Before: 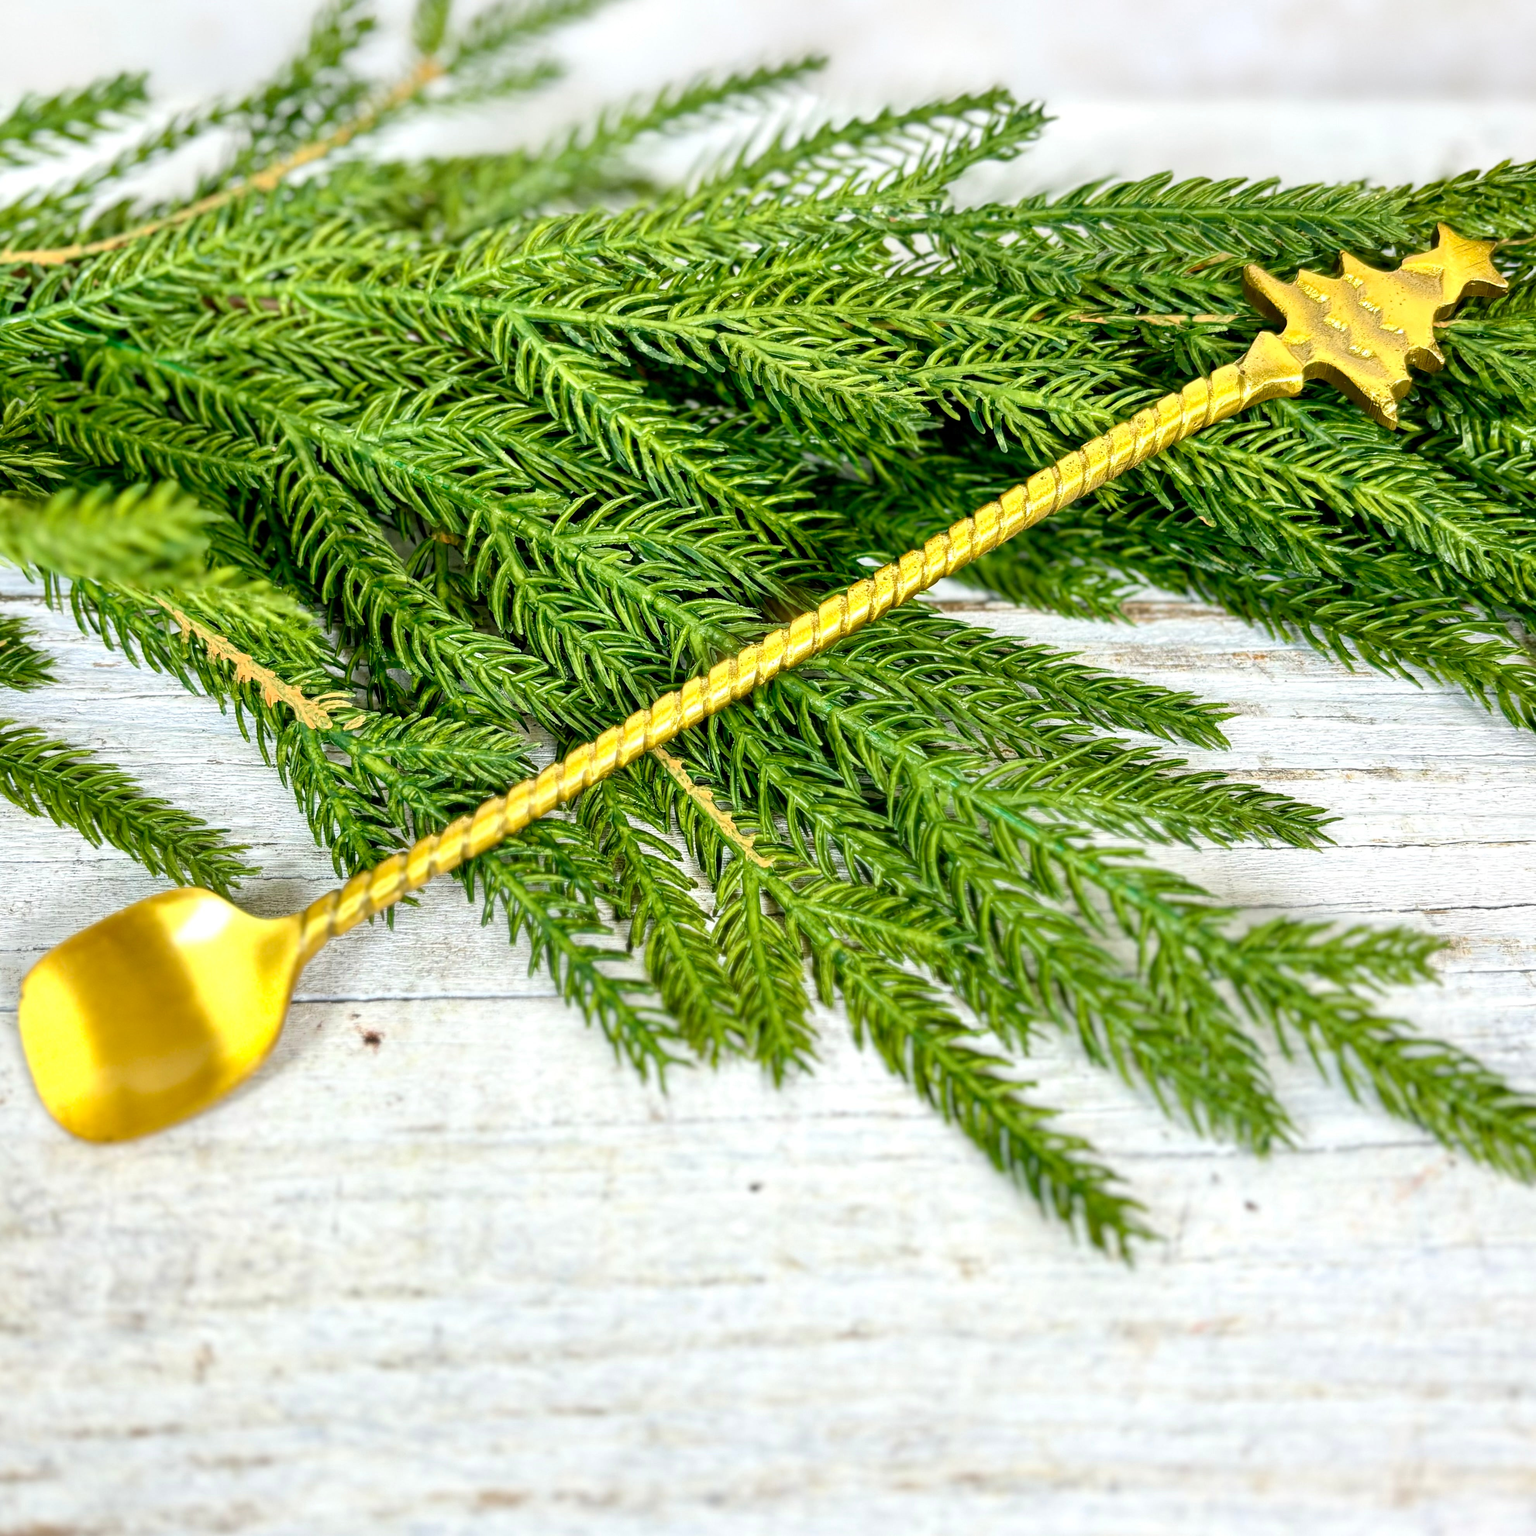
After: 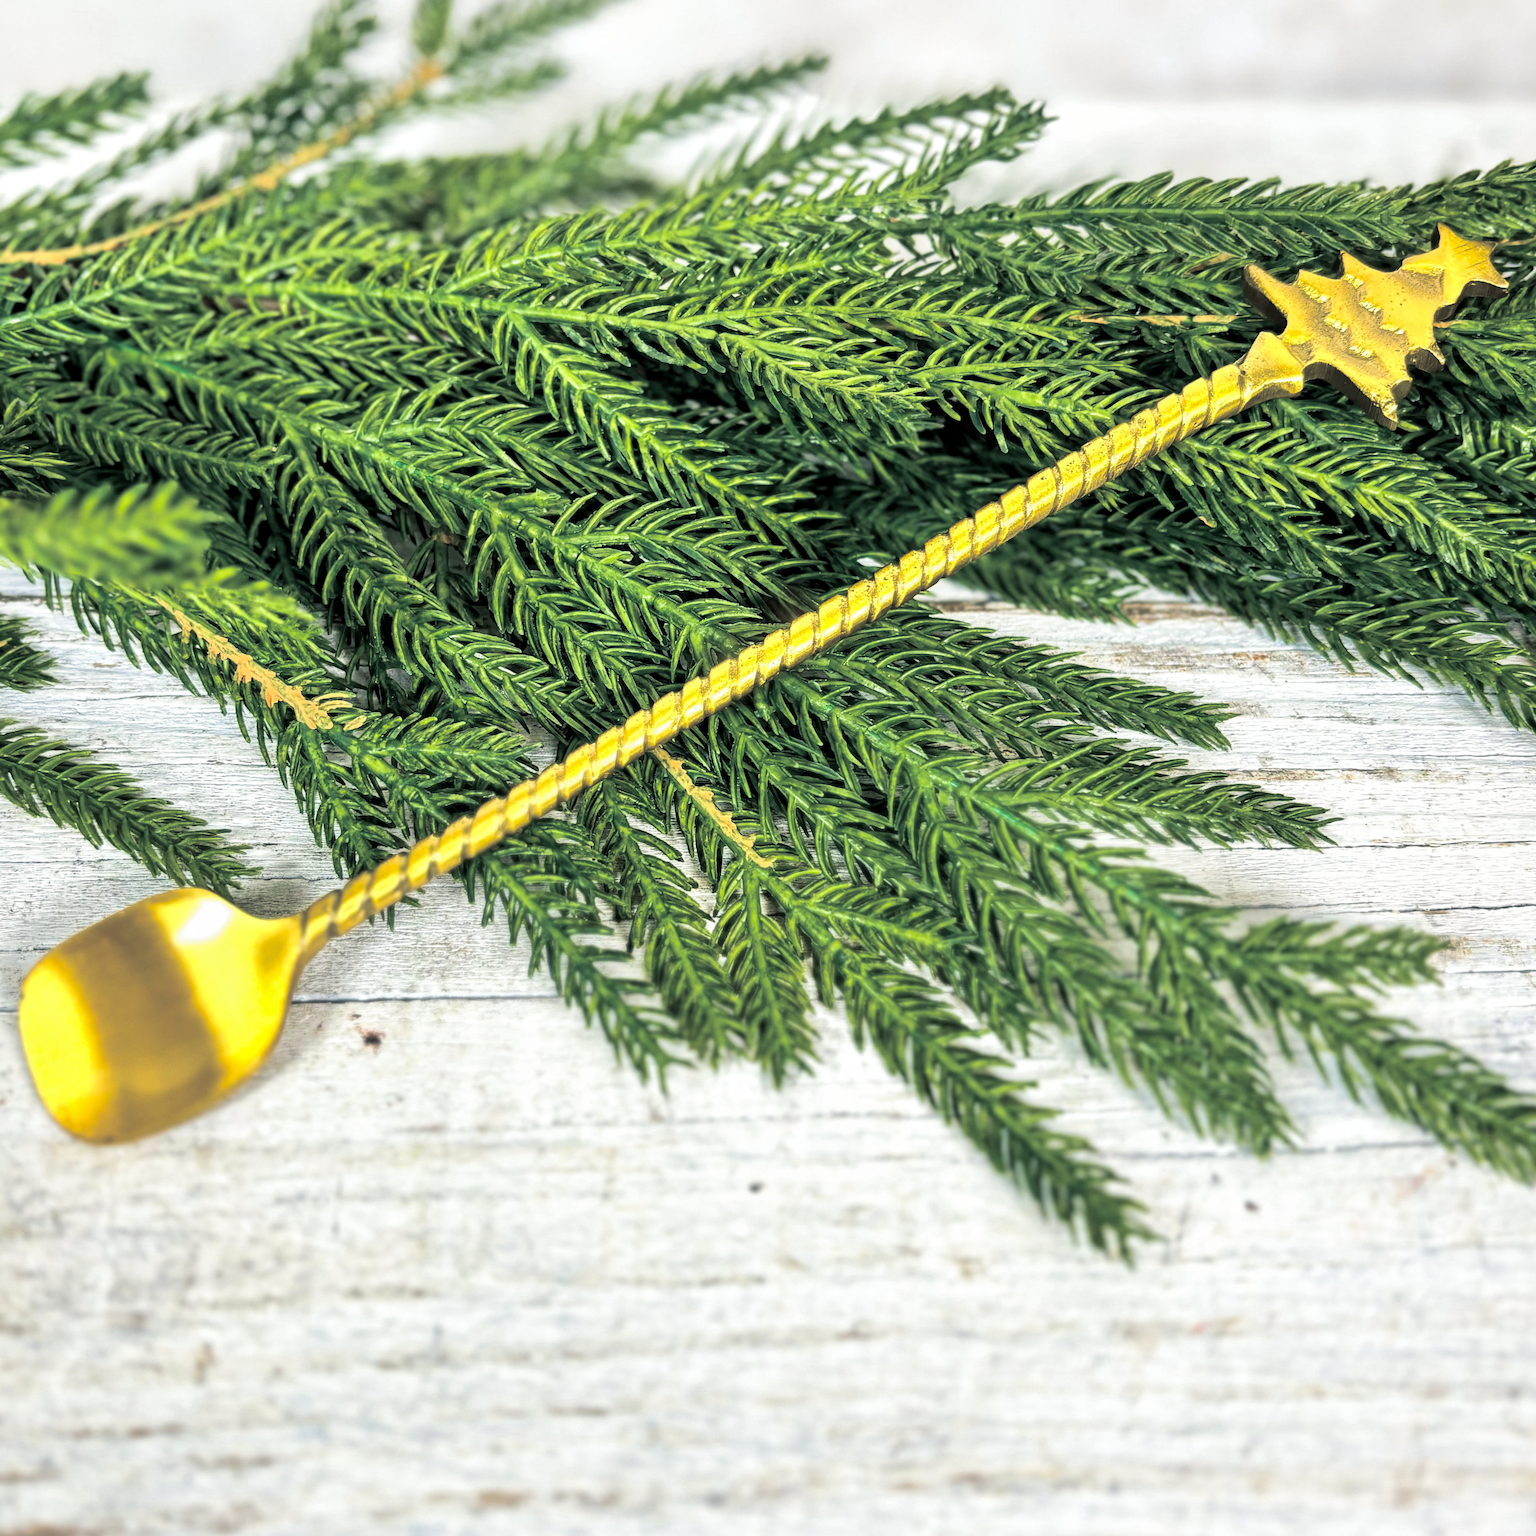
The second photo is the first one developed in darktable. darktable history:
contrast brightness saturation: contrast -0.02, brightness -0.01, saturation 0.03
local contrast: mode bilateral grid, contrast 20, coarseness 50, detail 120%, midtone range 0.2
split-toning: shadows › hue 201.6°, shadows › saturation 0.16, highlights › hue 50.4°, highlights › saturation 0.2, balance -49.9
